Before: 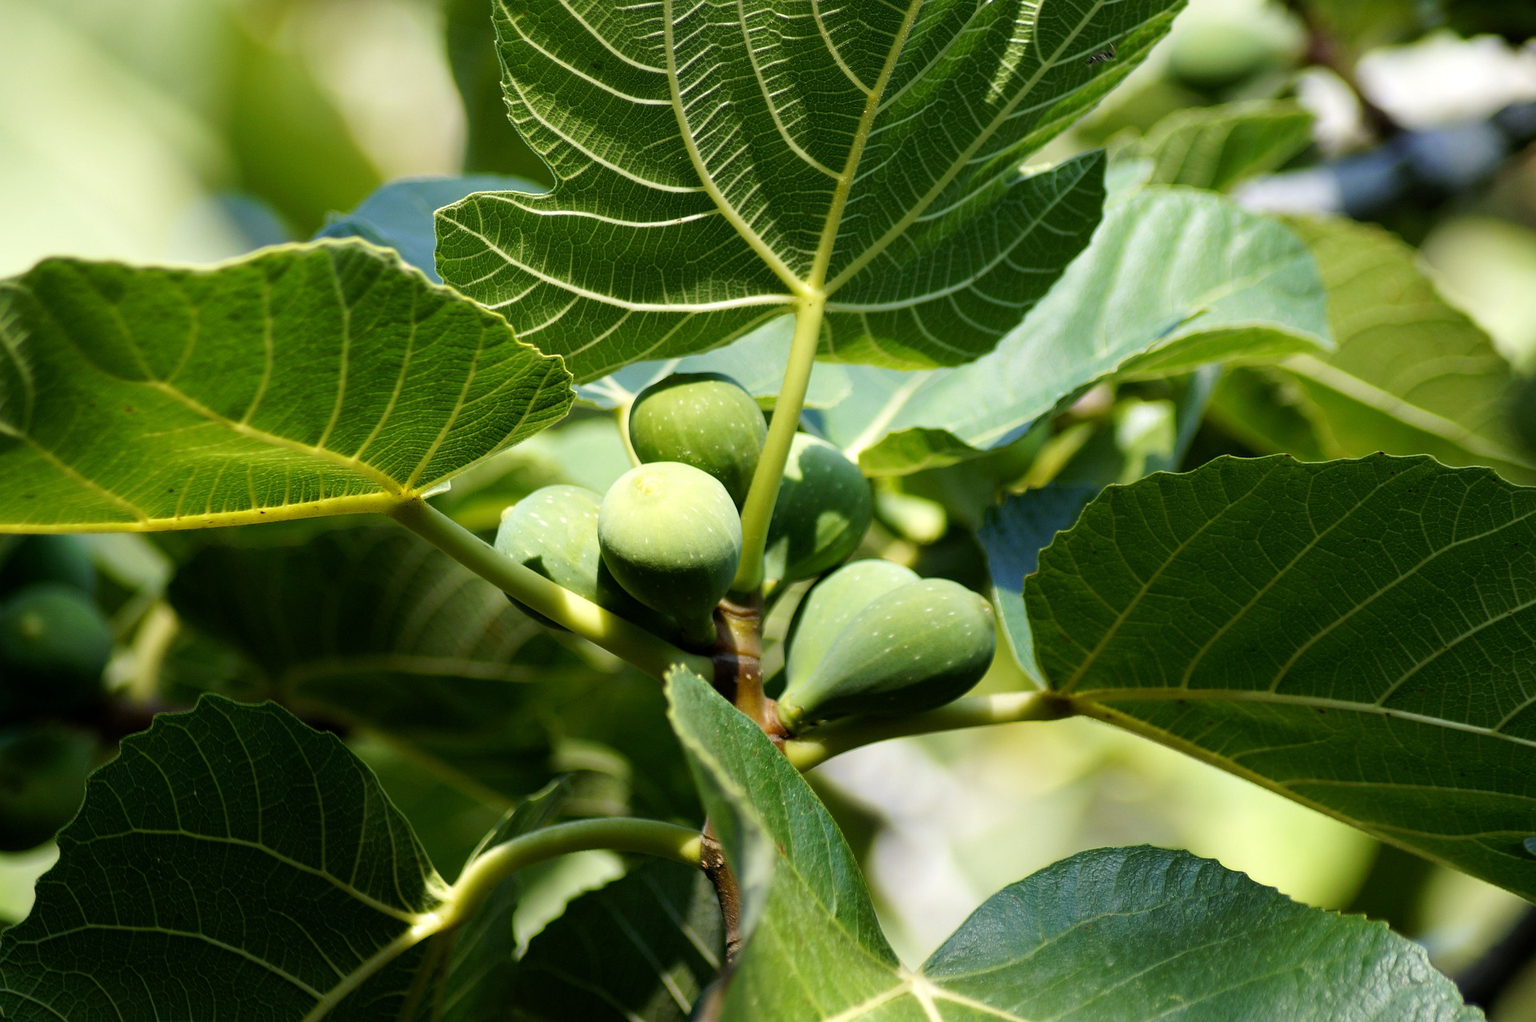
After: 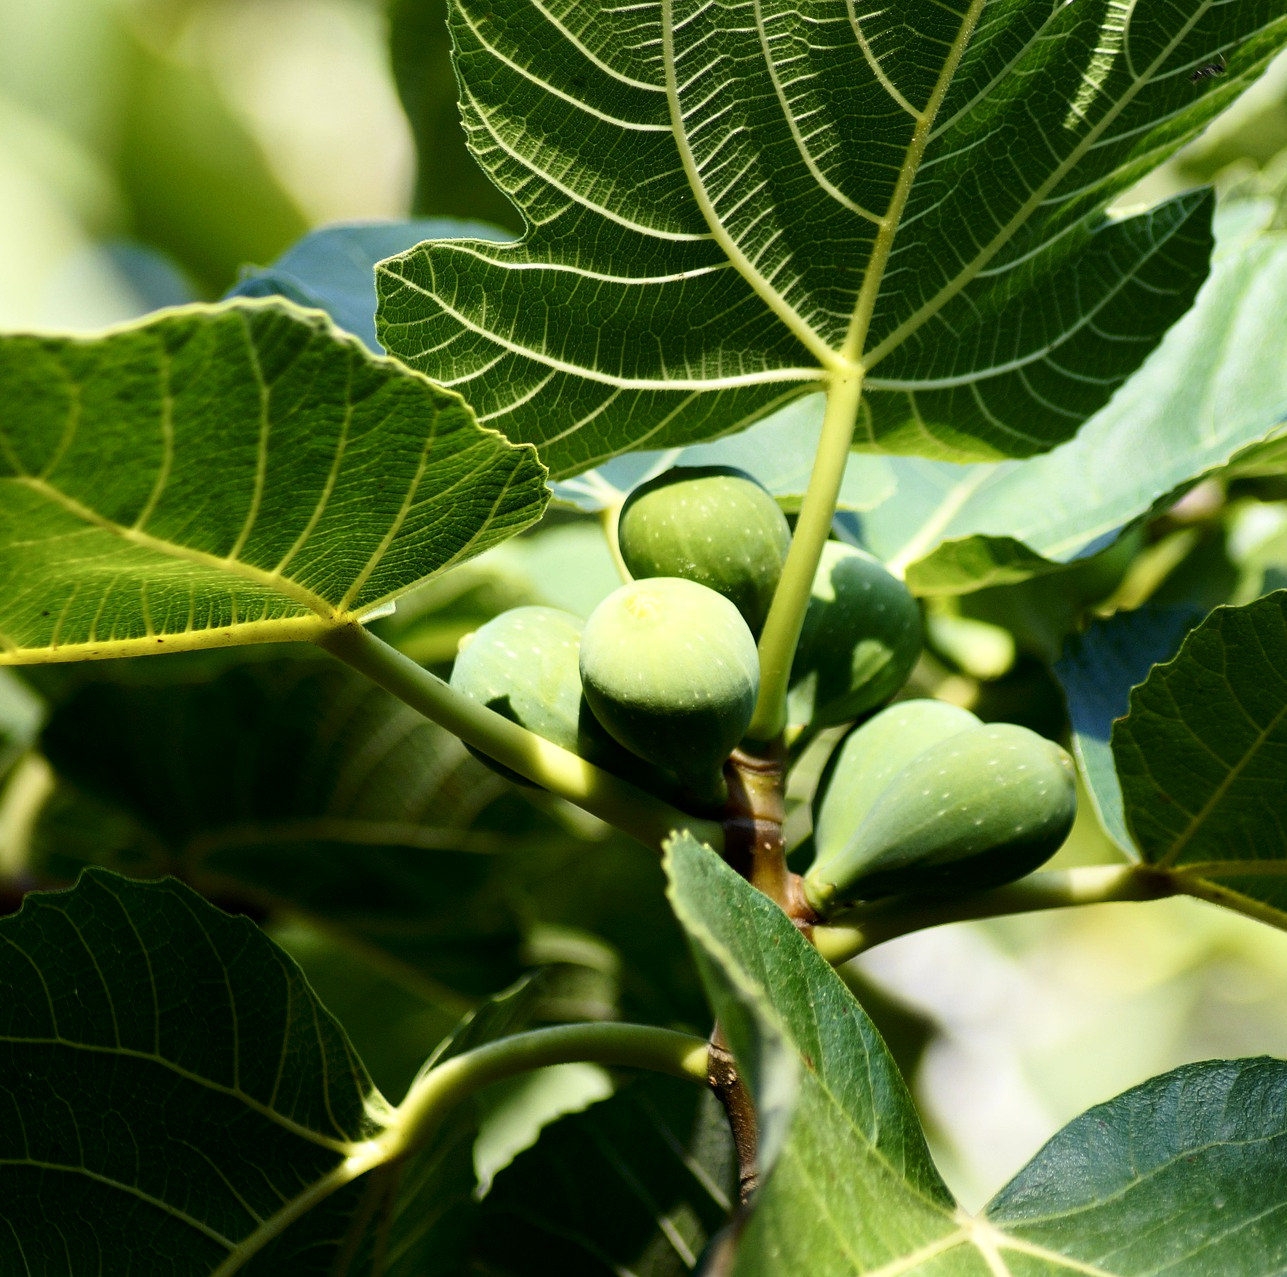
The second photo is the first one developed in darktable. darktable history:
crop and rotate: left 8.786%, right 24.162%
contrast brightness saturation: contrast 0.215
